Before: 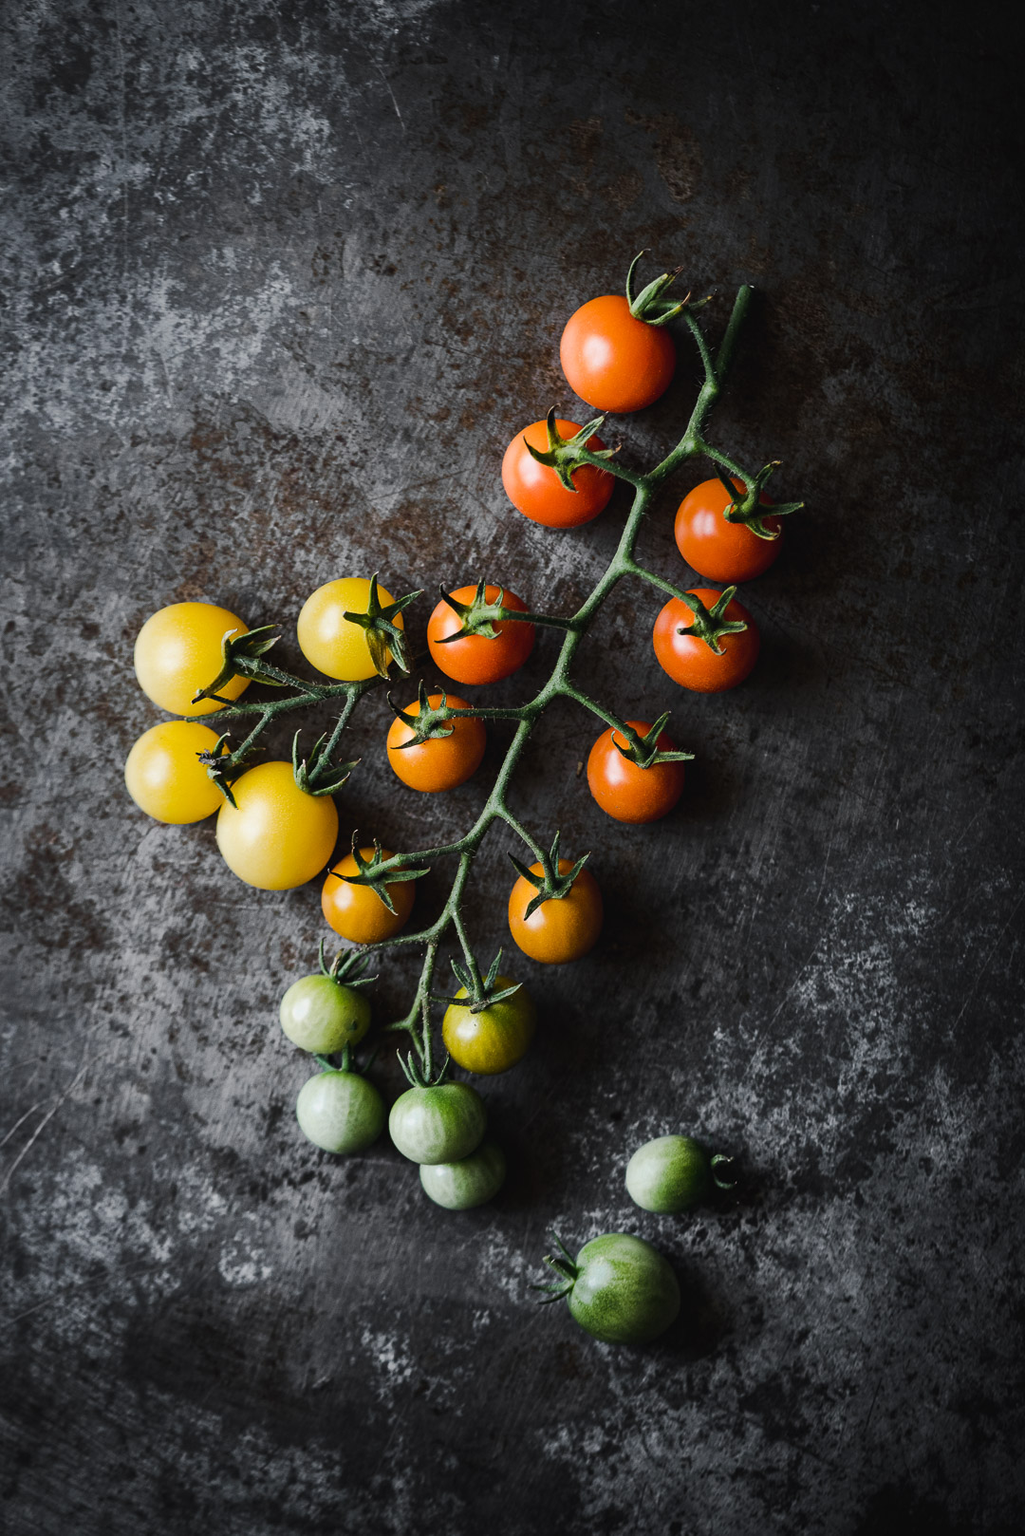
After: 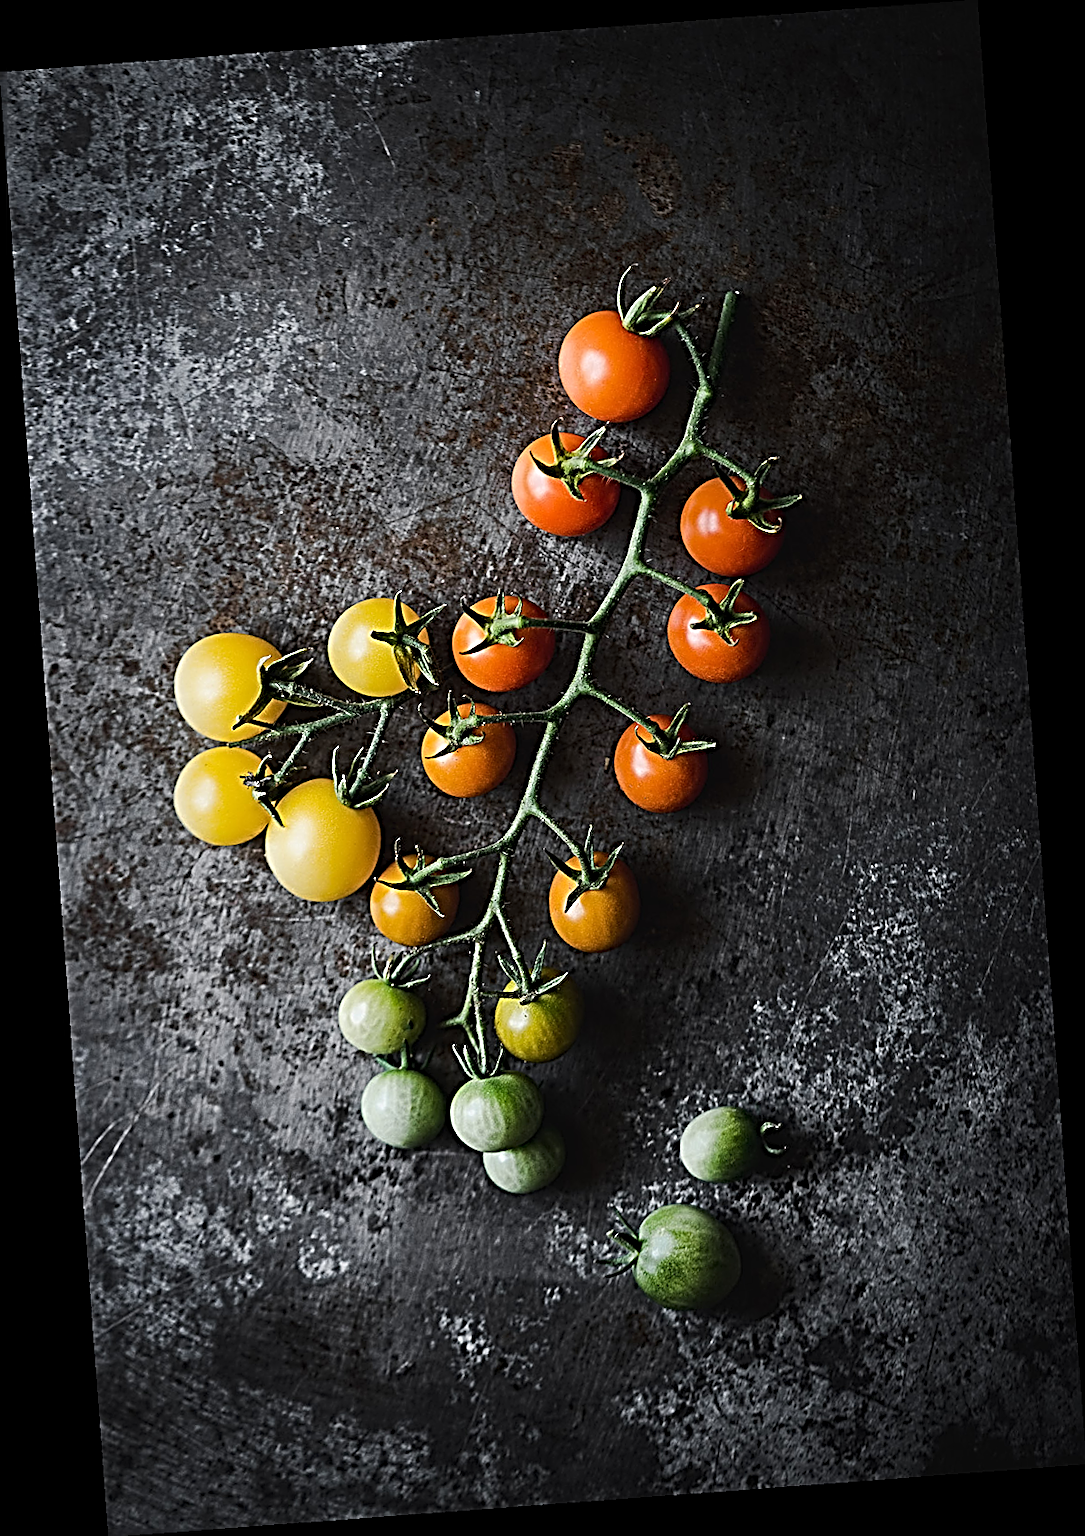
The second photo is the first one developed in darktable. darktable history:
sharpen: radius 3.158, amount 1.731
rotate and perspective: rotation -4.25°, automatic cropping off
